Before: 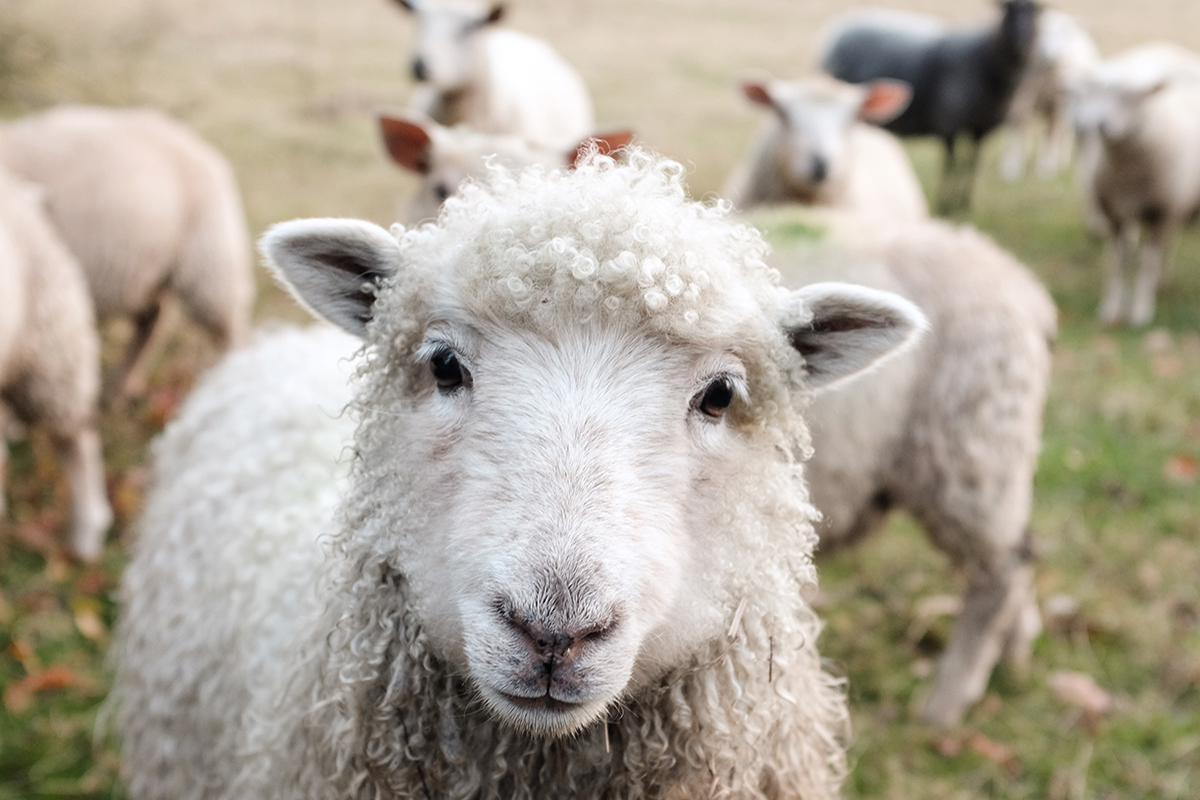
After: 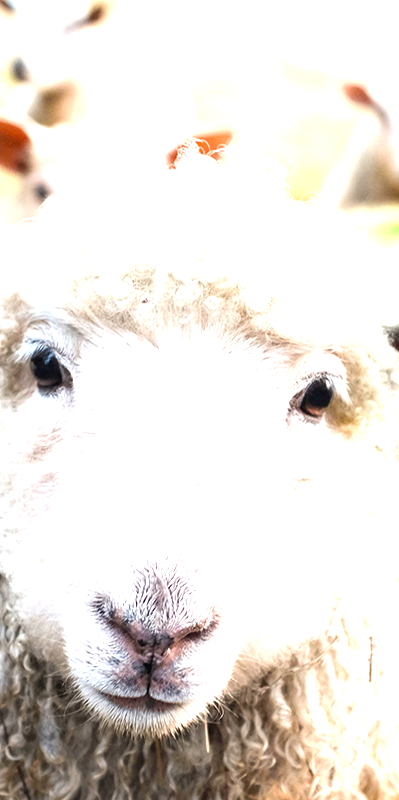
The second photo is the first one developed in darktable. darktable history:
crop: left 33.36%, right 33.36%
exposure: black level correction 0, exposure 1.379 EV, compensate exposure bias true, compensate highlight preservation false
color balance rgb: linear chroma grading › global chroma 15%, perceptual saturation grading › global saturation 30%
